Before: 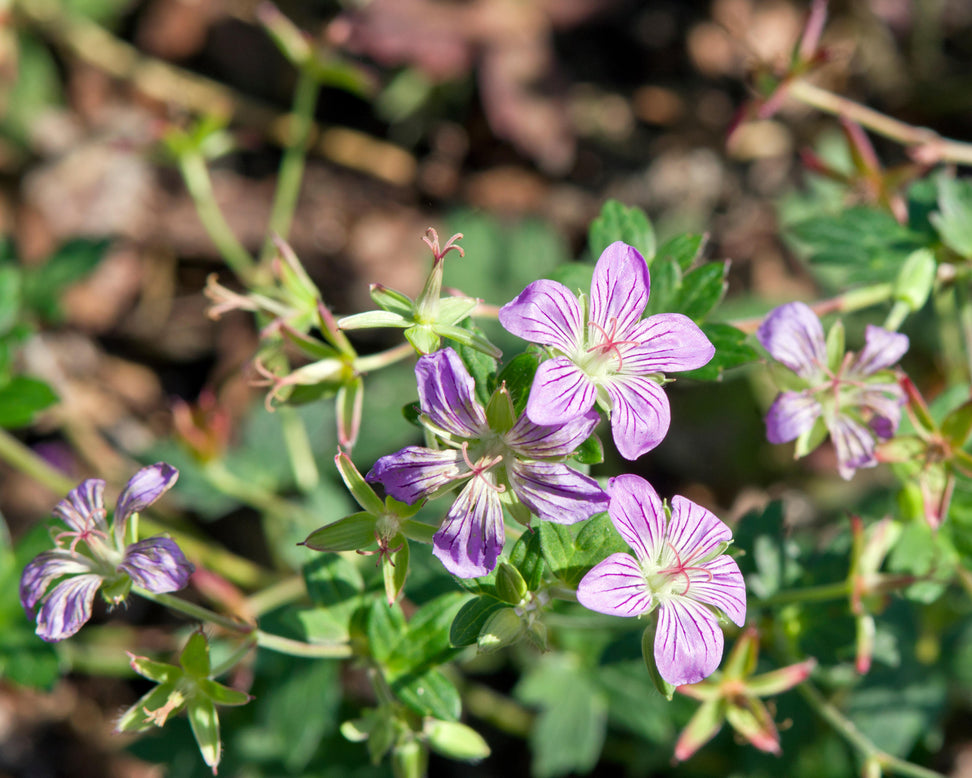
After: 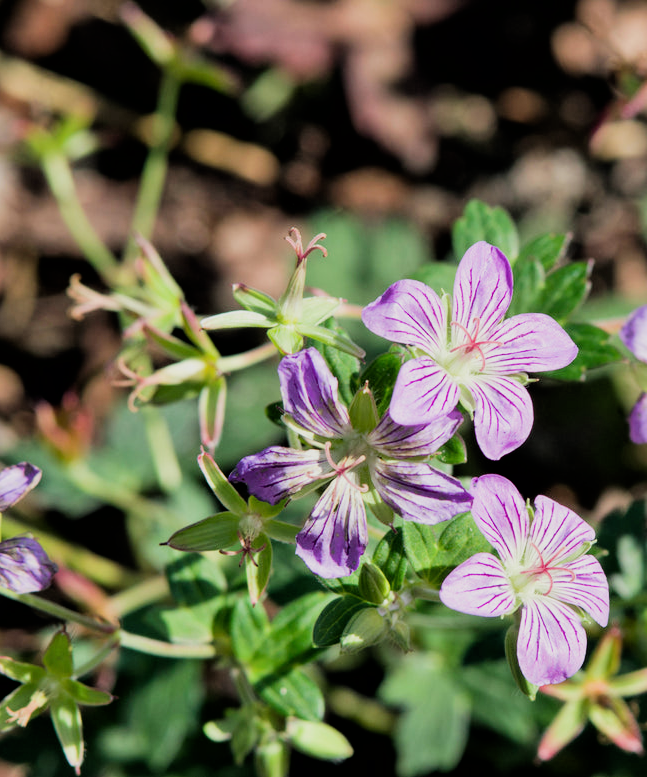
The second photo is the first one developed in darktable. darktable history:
filmic rgb: black relative exposure -5 EV, hardness 2.88, contrast 1.3, highlights saturation mix -30%
crop and rotate: left 14.292%, right 19.041%
